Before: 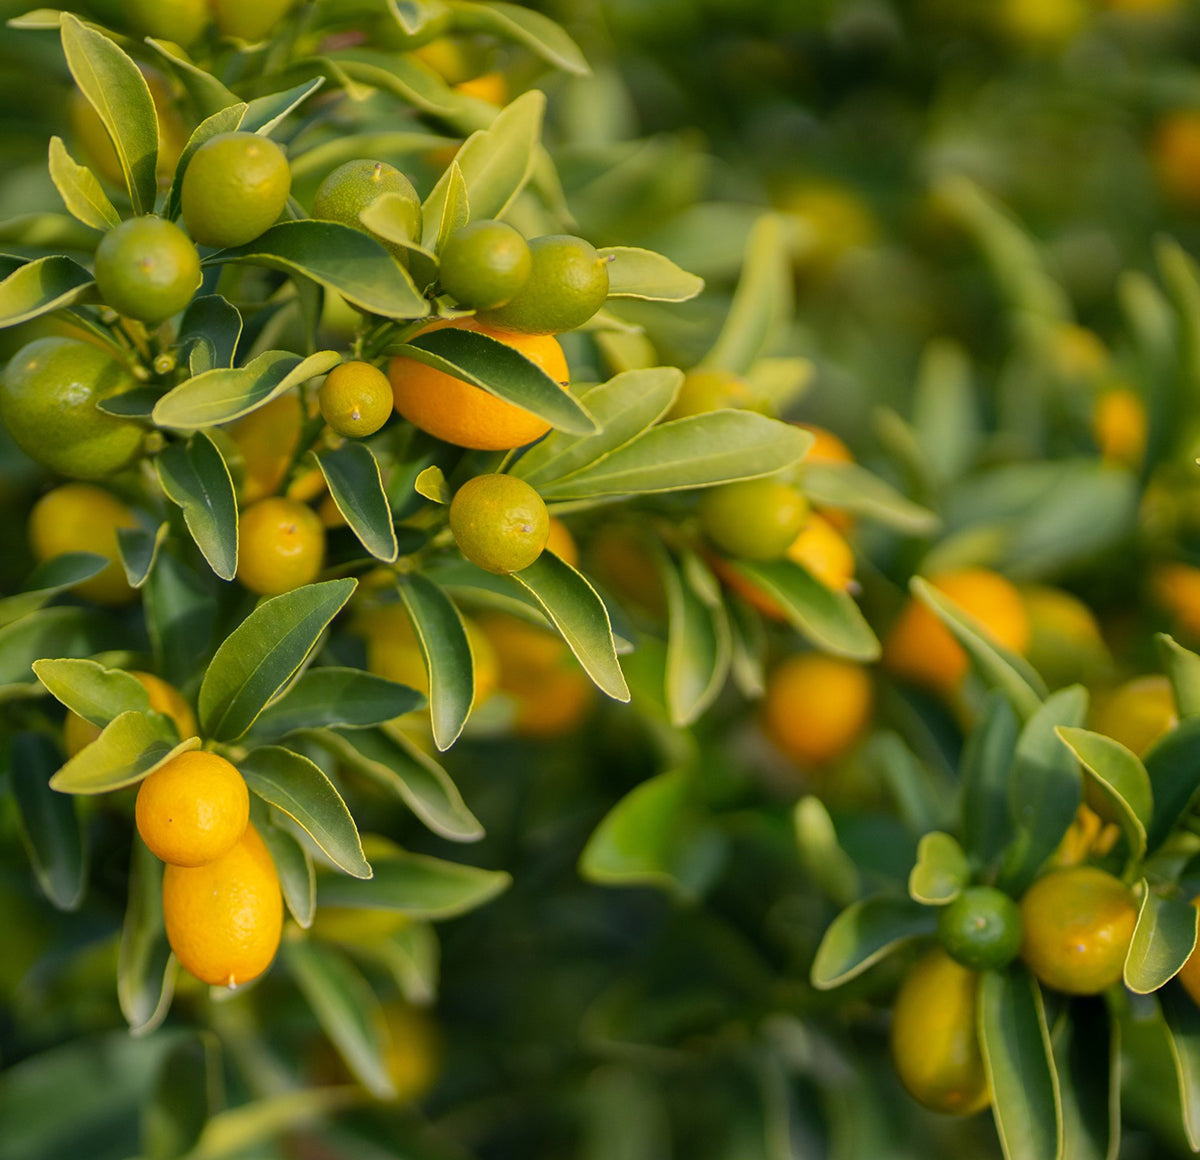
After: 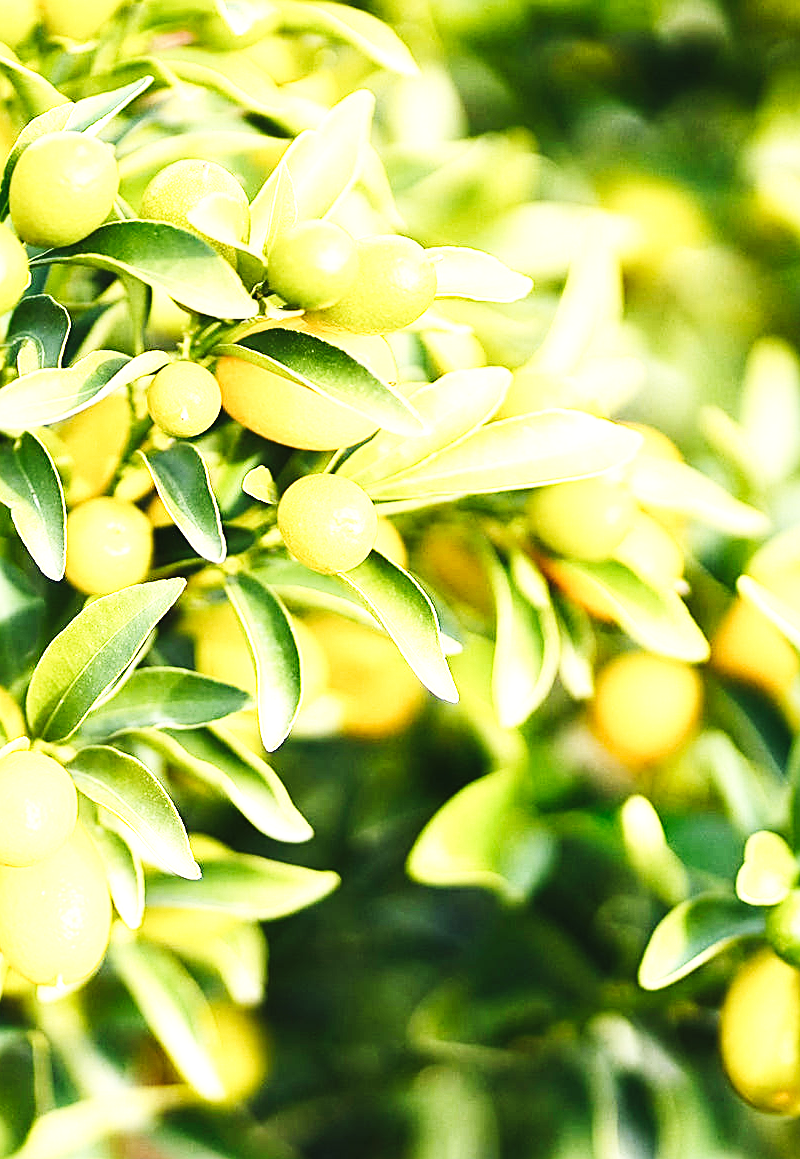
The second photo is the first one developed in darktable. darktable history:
crop and rotate: left 14.372%, right 18.933%
sharpen: on, module defaults
tone equalizer: -8 EV -1.12 EV, -7 EV -0.981 EV, -6 EV -0.864 EV, -5 EV -0.607 EV, -3 EV 0.588 EV, -2 EV 0.876 EV, -1 EV 1 EV, +0 EV 1.06 EV, edges refinement/feathering 500, mask exposure compensation -1.57 EV, preserve details no
base curve: curves: ch0 [(0, 0.003) (0.001, 0.002) (0.006, 0.004) (0.02, 0.022) (0.048, 0.086) (0.094, 0.234) (0.162, 0.431) (0.258, 0.629) (0.385, 0.8) (0.548, 0.918) (0.751, 0.988) (1, 1)], preserve colors none
exposure: black level correction -0.005, exposure 1.006 EV, compensate highlight preservation false
